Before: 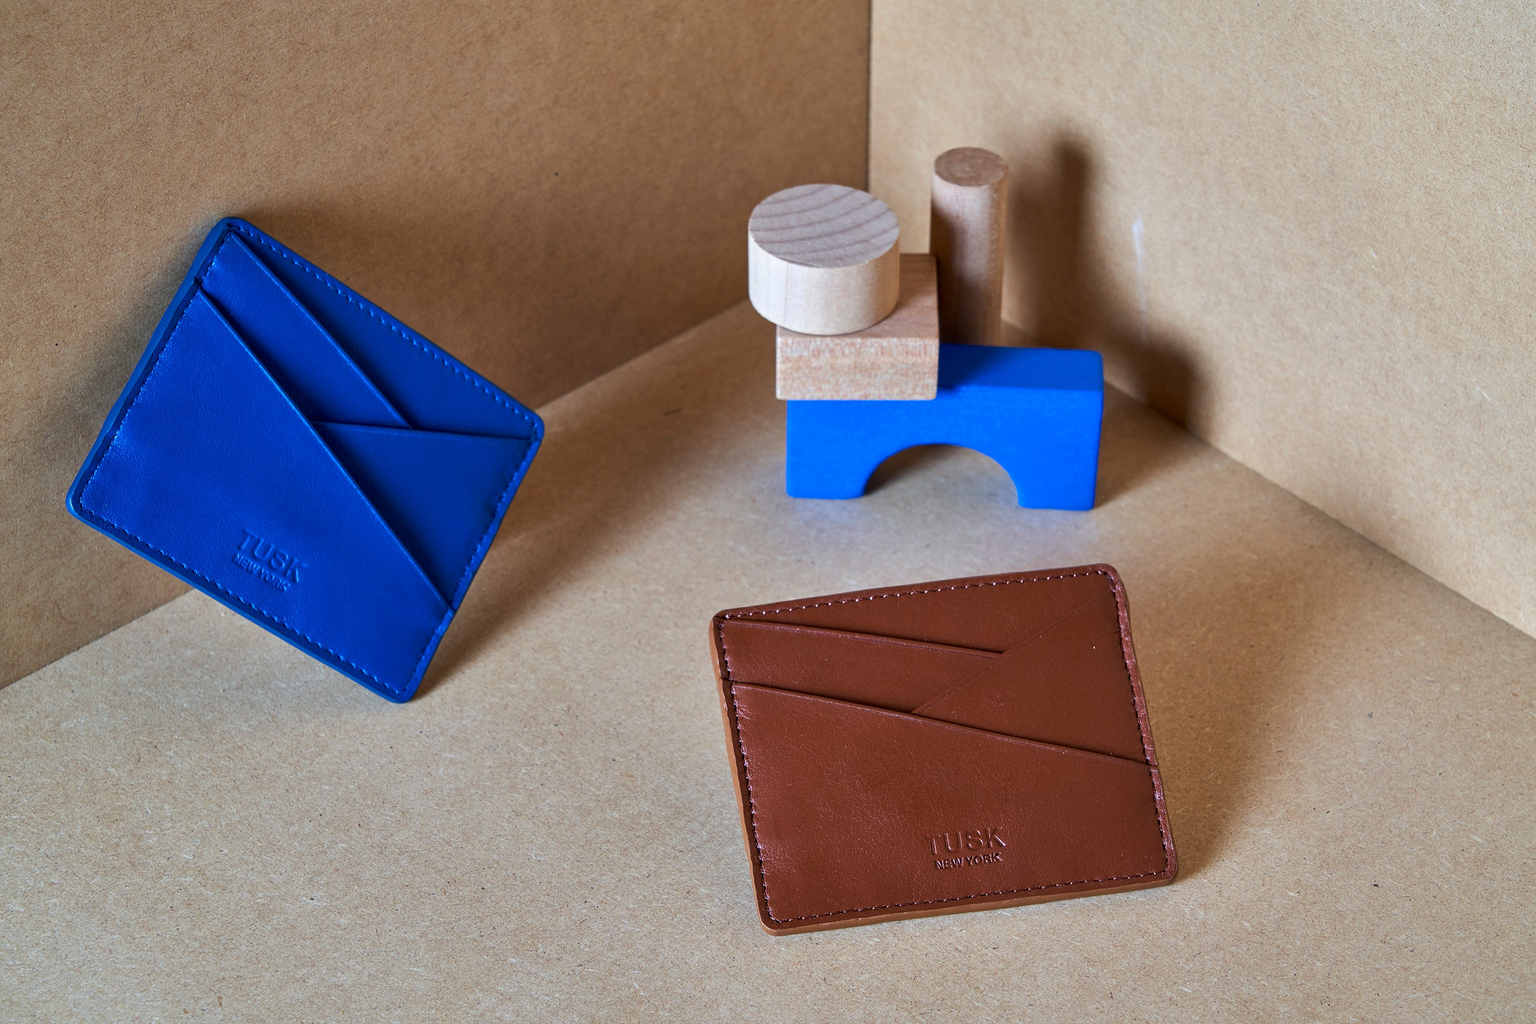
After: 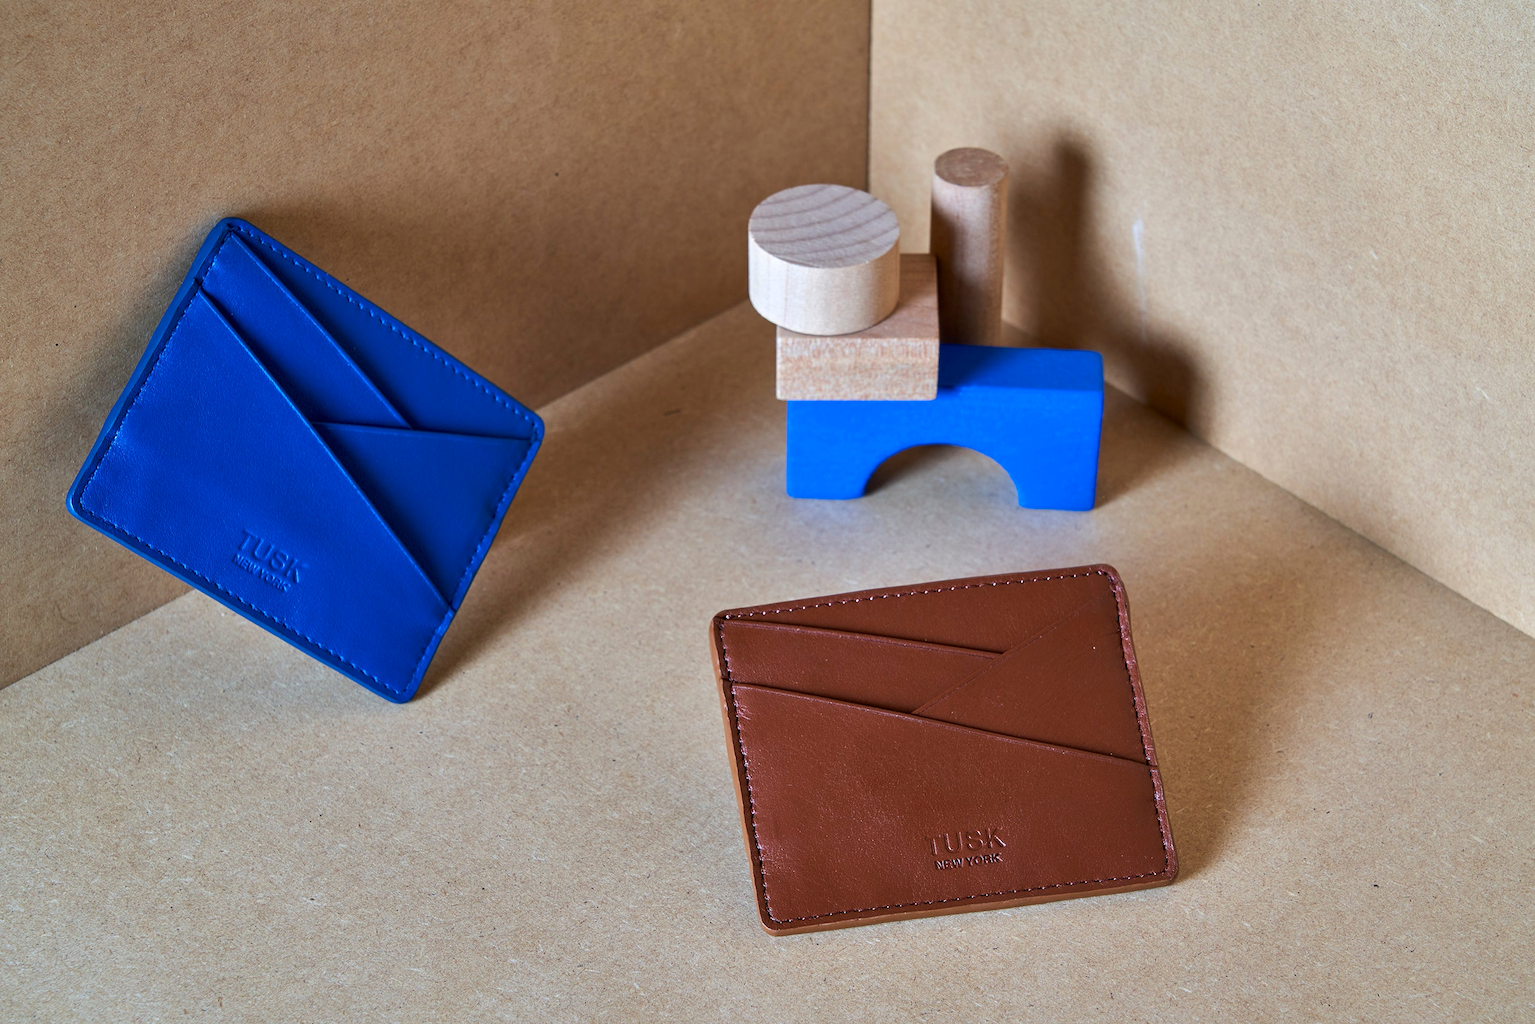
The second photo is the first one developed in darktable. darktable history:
levels: mode automatic, levels [0, 0.445, 1]
